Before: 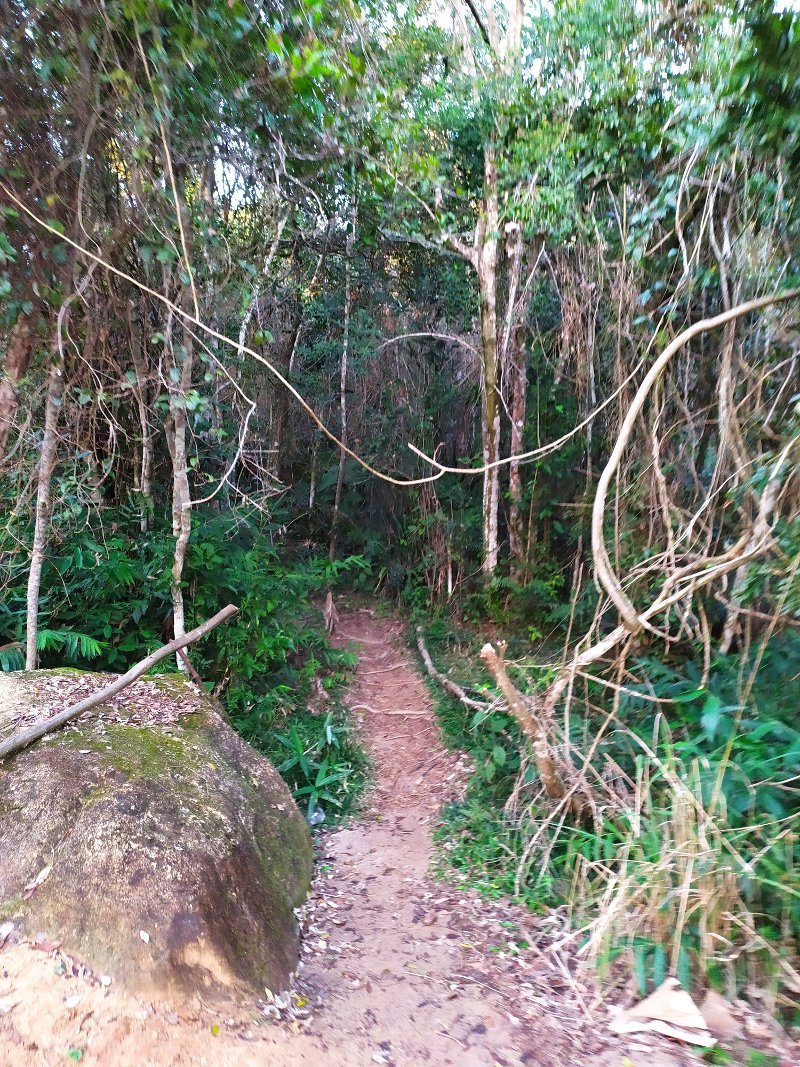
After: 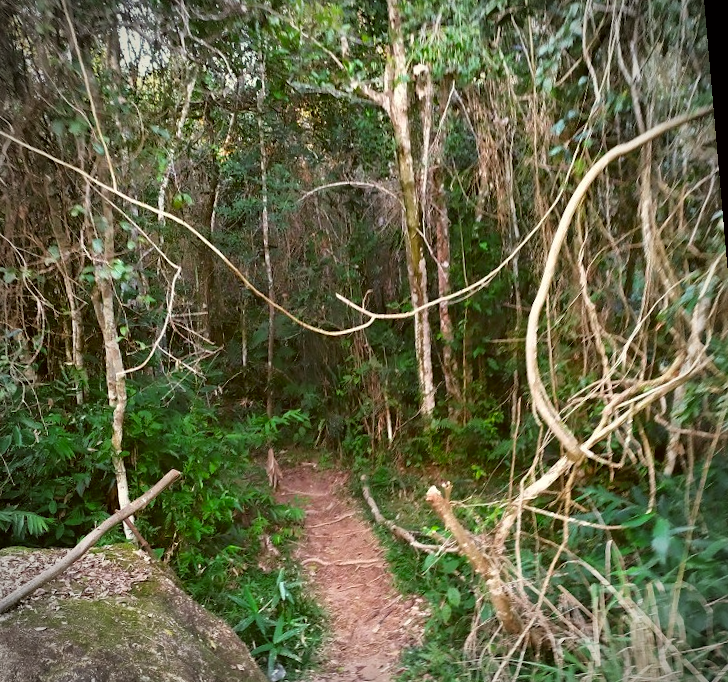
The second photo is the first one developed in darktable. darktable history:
crop: left 8.155%, top 6.611%, bottom 15.385%
shadows and highlights: shadows 37.27, highlights -28.18, soften with gaussian
rotate and perspective: rotation -5°, crop left 0.05, crop right 0.952, crop top 0.11, crop bottom 0.89
color correction: highlights a* -1.43, highlights b* 10.12, shadows a* 0.395, shadows b* 19.35
vignetting: automatic ratio true
